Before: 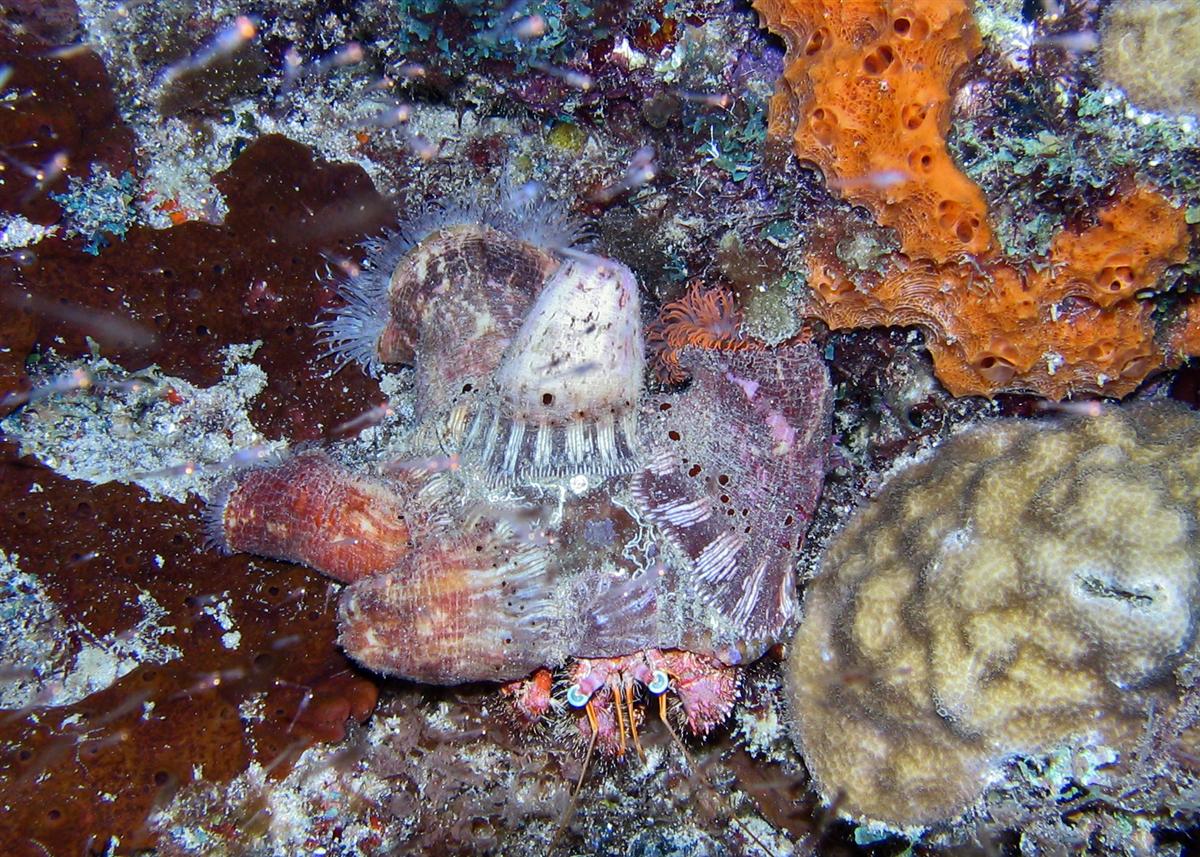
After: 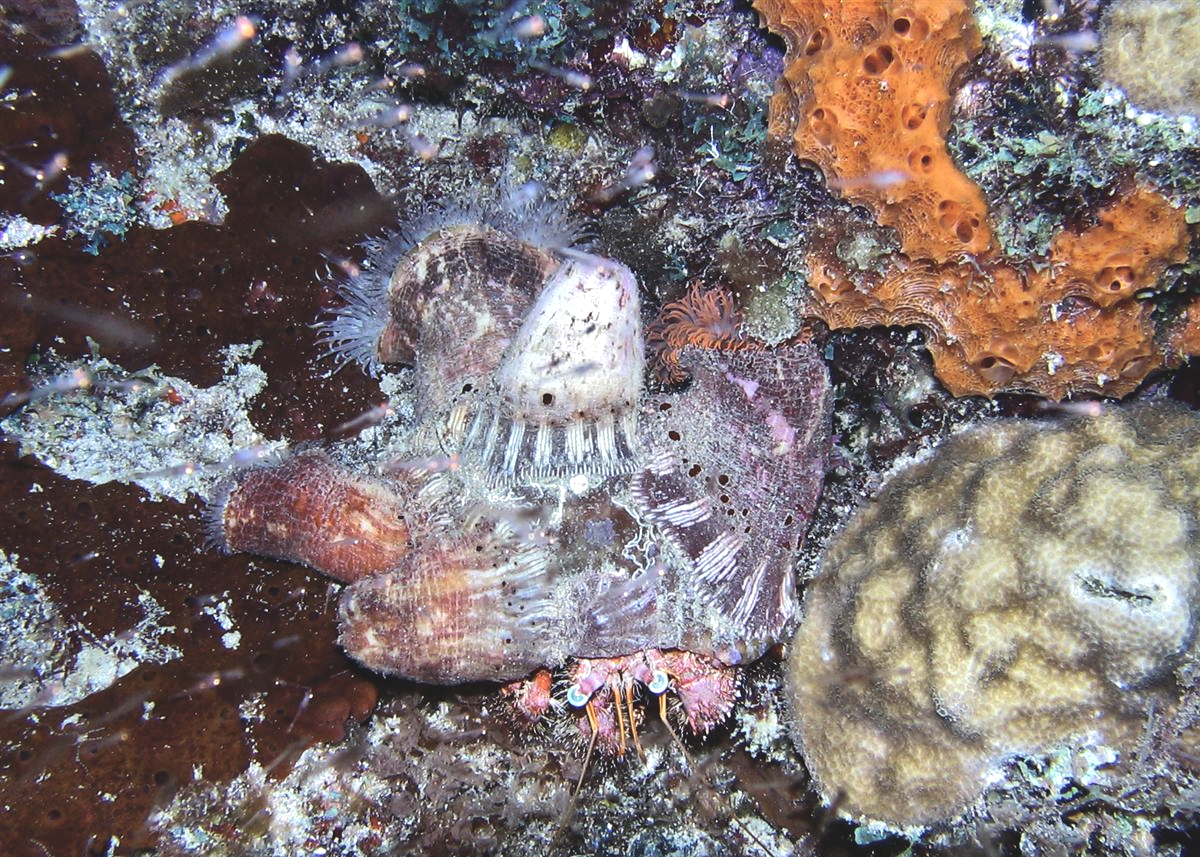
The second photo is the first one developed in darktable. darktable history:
exposure: black level correction -0.015, compensate highlight preservation false
tone equalizer: -8 EV -0.417 EV, -7 EV -0.389 EV, -6 EV -0.333 EV, -5 EV -0.222 EV, -3 EV 0.222 EV, -2 EV 0.333 EV, -1 EV 0.389 EV, +0 EV 0.417 EV, edges refinement/feathering 500, mask exposure compensation -1.57 EV, preserve details no
color correction: saturation 0.8
